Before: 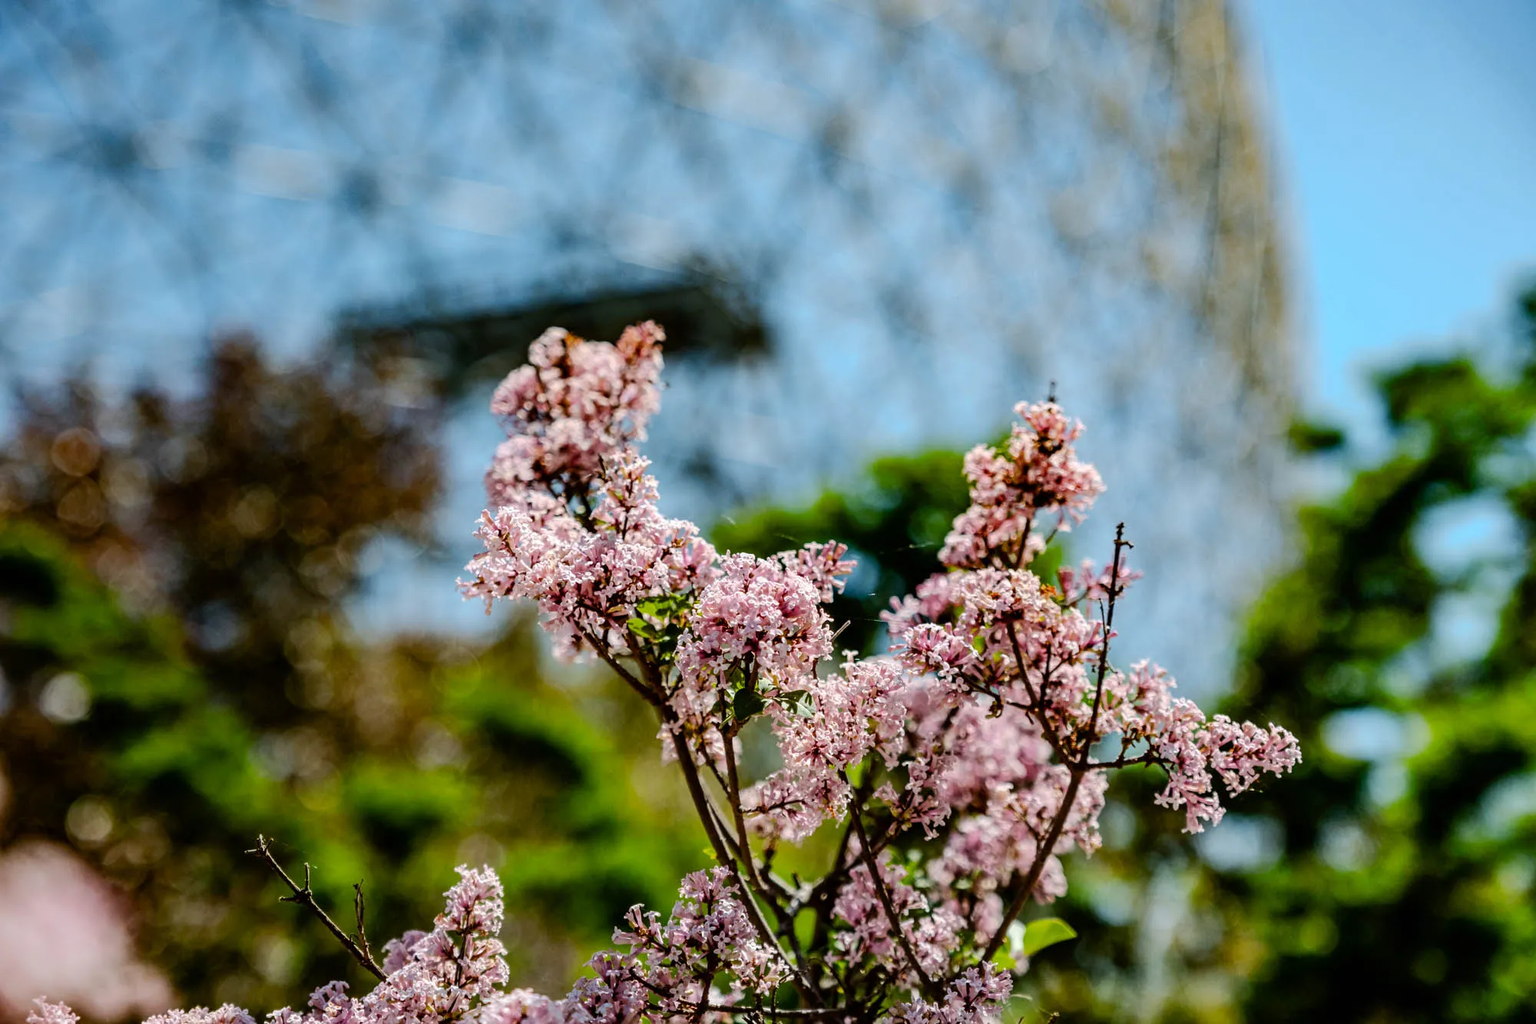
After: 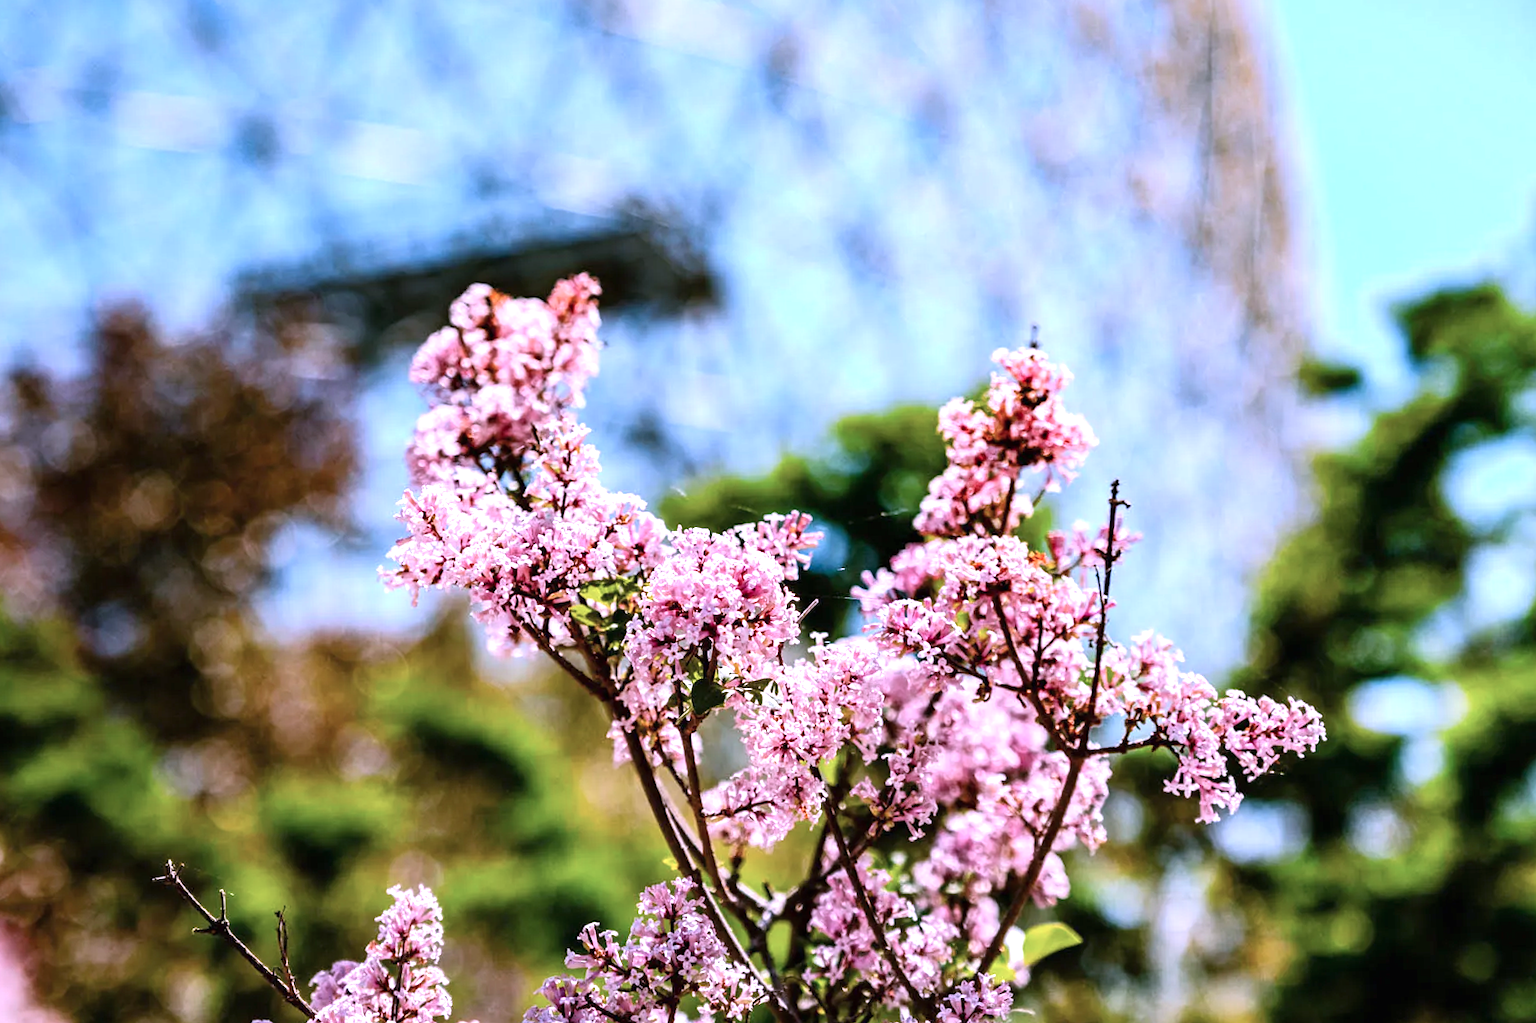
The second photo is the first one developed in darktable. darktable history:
color correction: highlights a* 15.03, highlights b* -25.07
crop and rotate: angle 1.96°, left 5.673%, top 5.673%
exposure: black level correction 0, exposure 0.877 EV, compensate exposure bias true, compensate highlight preservation false
